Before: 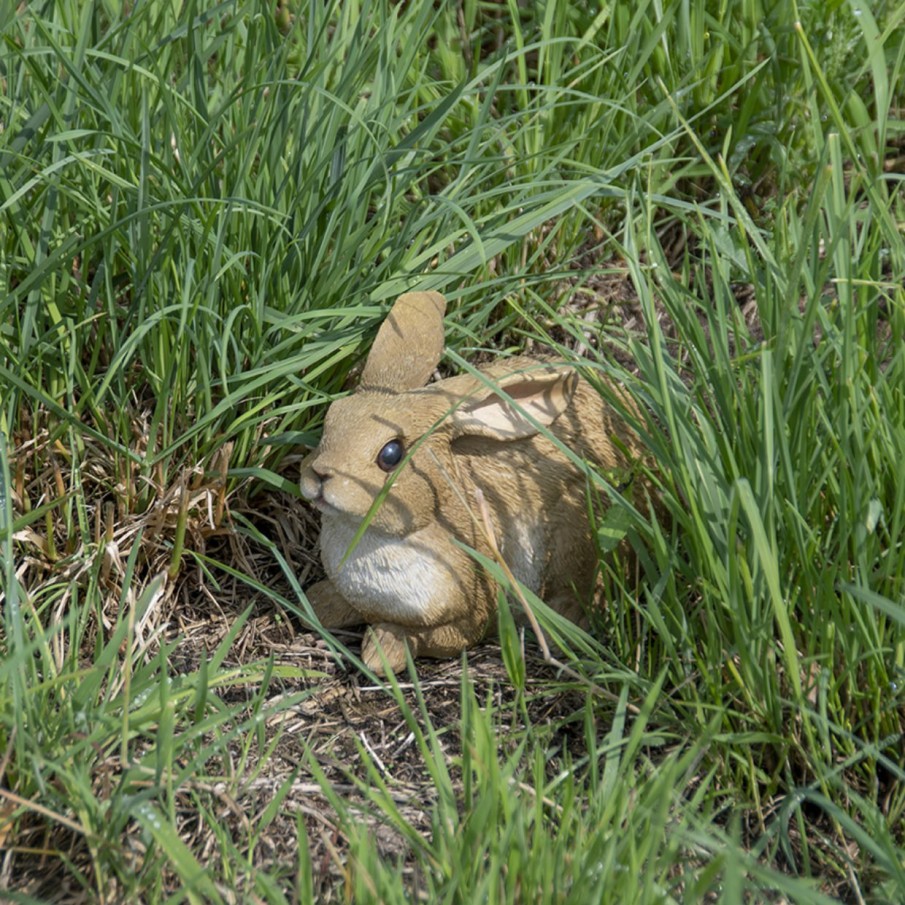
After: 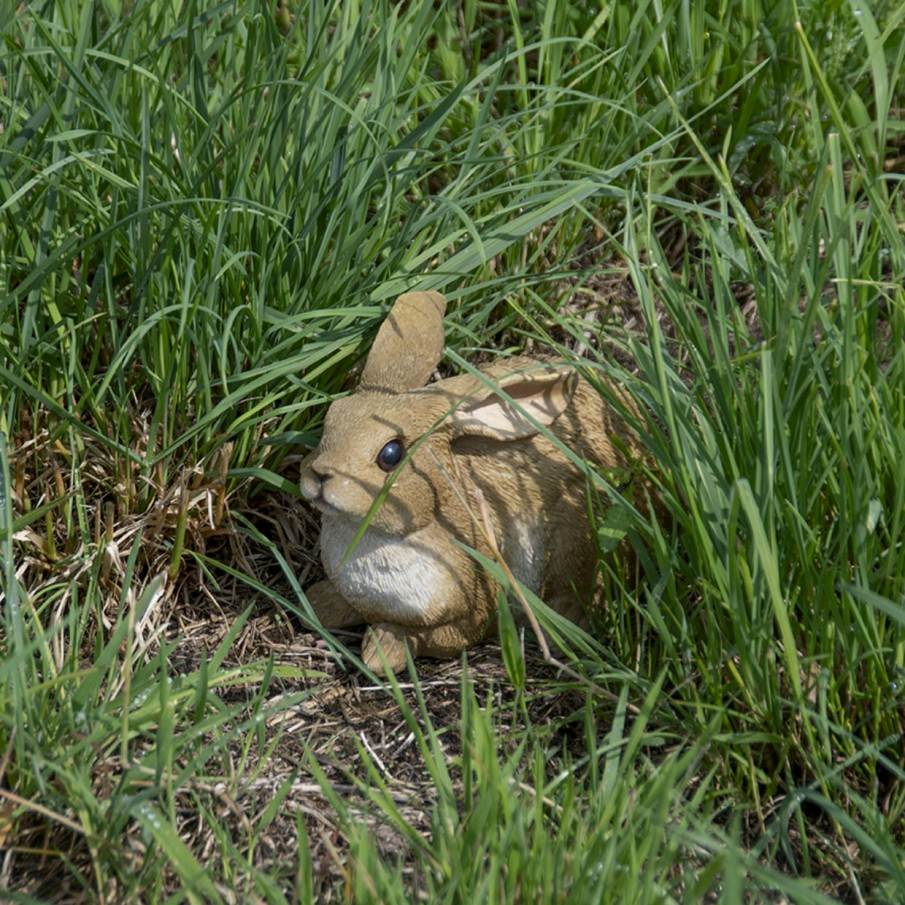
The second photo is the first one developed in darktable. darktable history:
contrast brightness saturation: brightness -0.094
